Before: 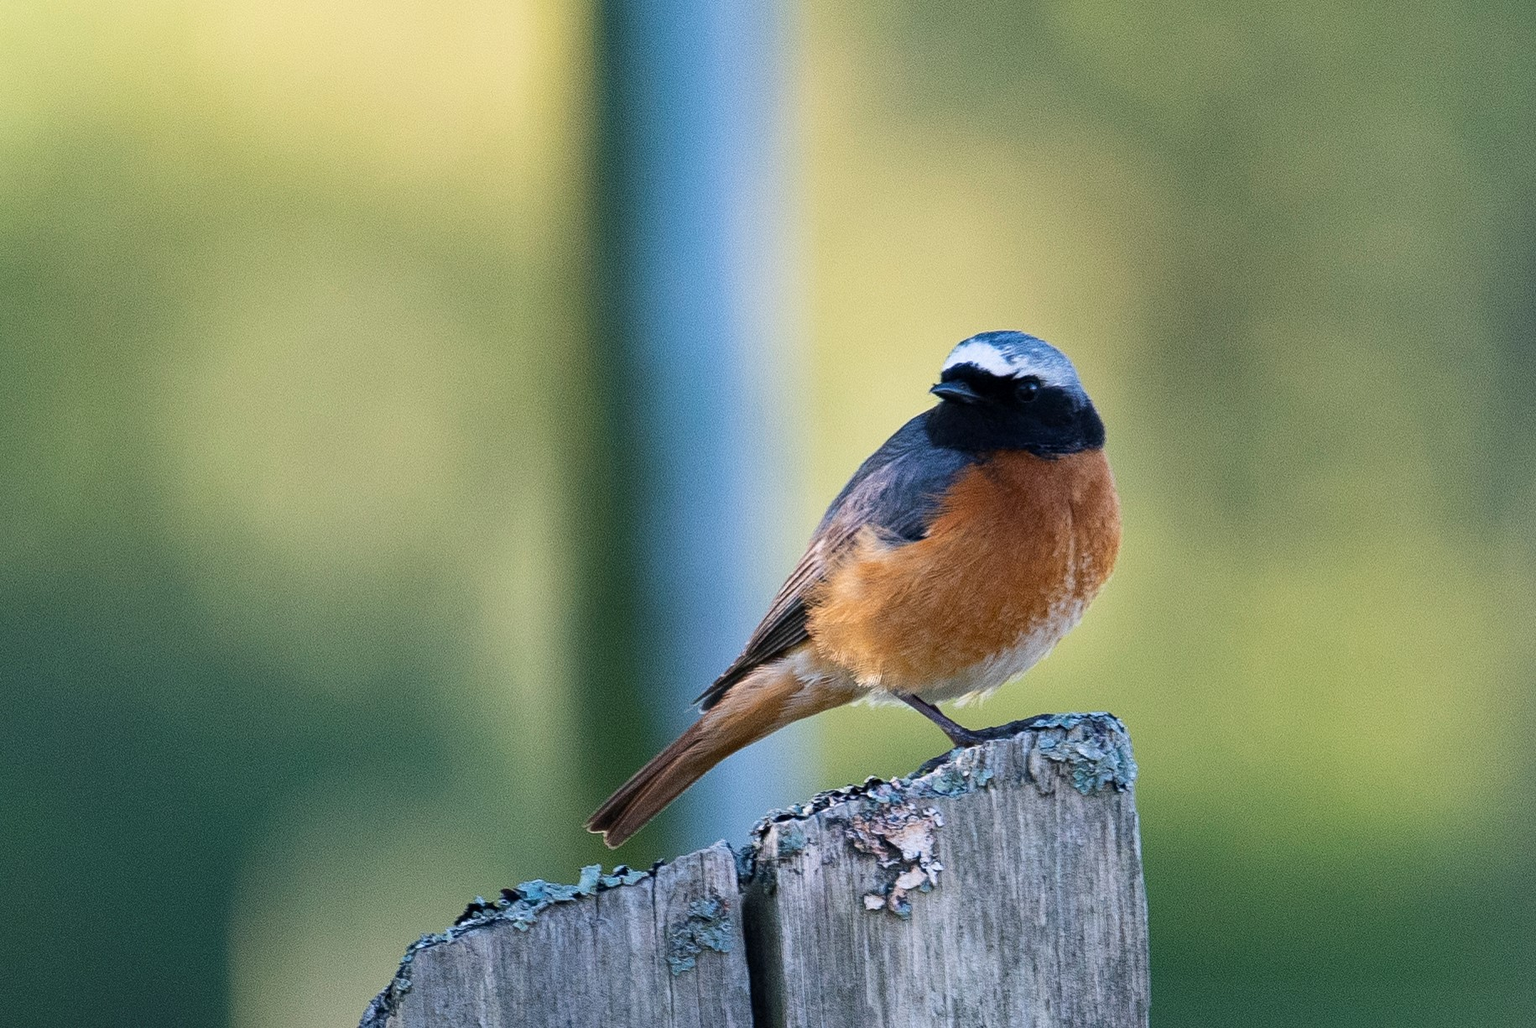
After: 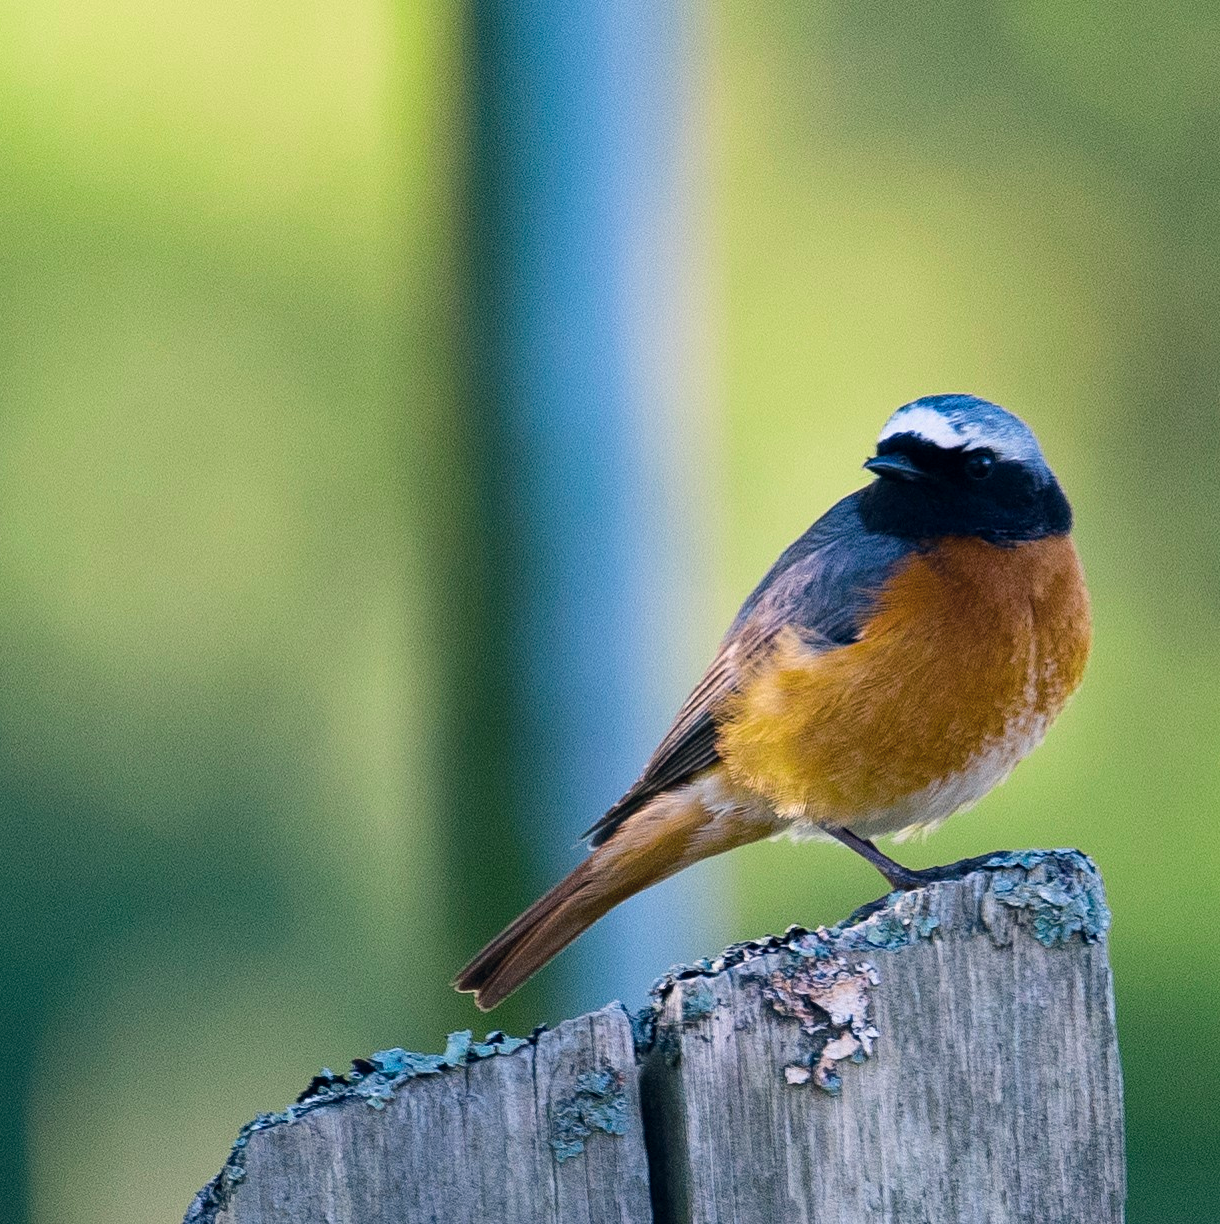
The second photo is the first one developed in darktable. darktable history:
color balance rgb: shadows lift › chroma 0.807%, shadows lift › hue 110.53°, linear chroma grading › global chroma 14.89%, perceptual saturation grading › global saturation 29.434%, global vibrance 20%
color zones: curves: ch2 [(0, 0.5) (0.143, 0.517) (0.286, 0.571) (0.429, 0.522) (0.571, 0.5) (0.714, 0.5) (0.857, 0.5) (1, 0.5)]
crop and rotate: left 13.387%, right 19.955%
color correction: highlights a* 2.81, highlights b* 4.99, shadows a* -1.65, shadows b* -4.93, saturation 0.768
